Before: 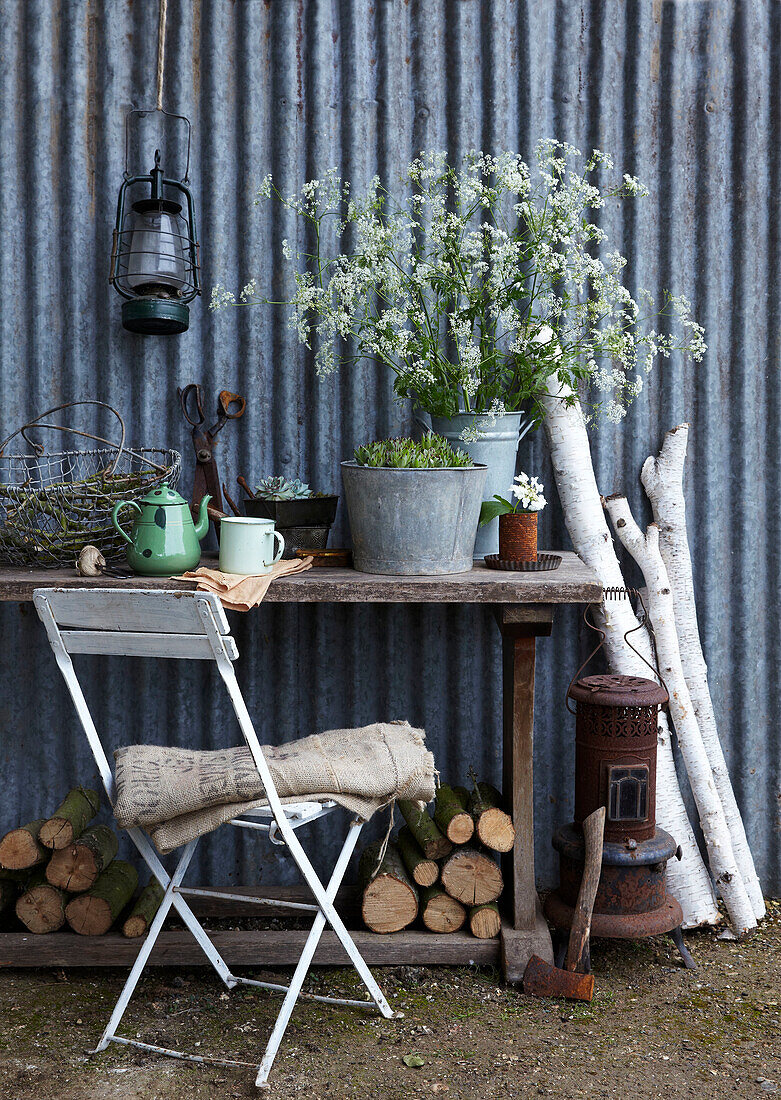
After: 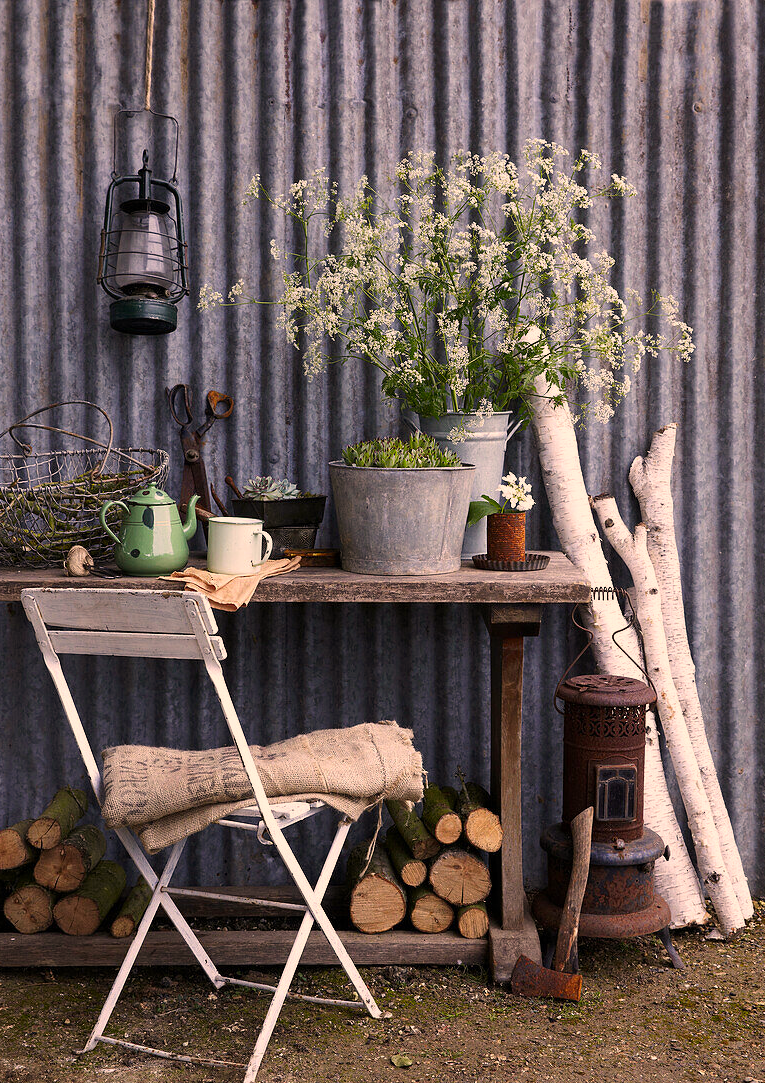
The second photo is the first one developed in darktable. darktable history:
color correction: highlights a* 17.82, highlights b* 19.15
crop: left 1.654%, right 0.281%, bottom 1.545%
